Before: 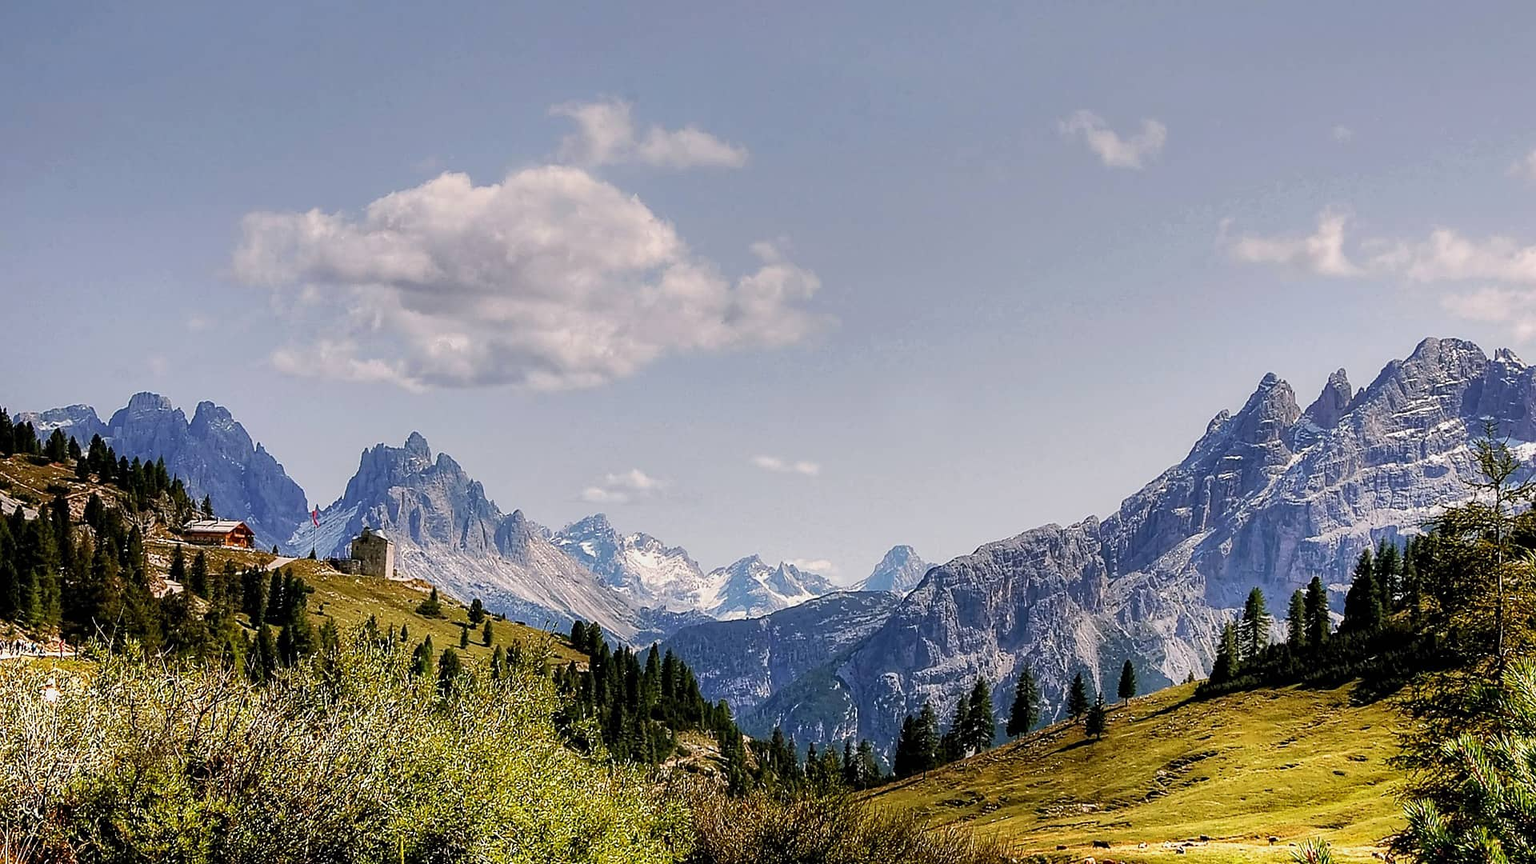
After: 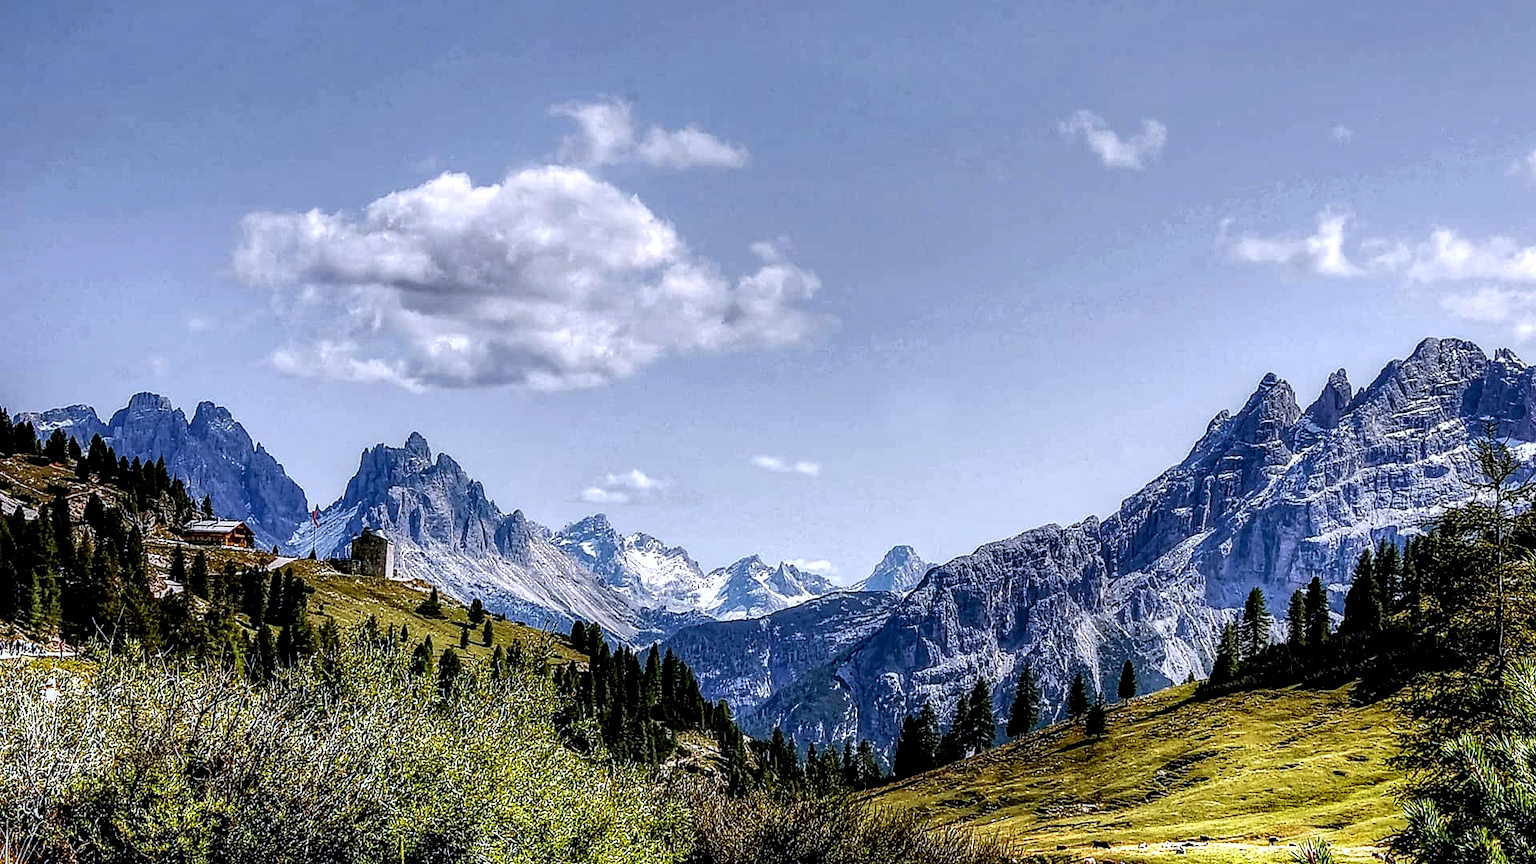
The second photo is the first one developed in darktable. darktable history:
local contrast: highlights 20%, detail 197%
white balance: red 0.926, green 1.003, blue 1.133
